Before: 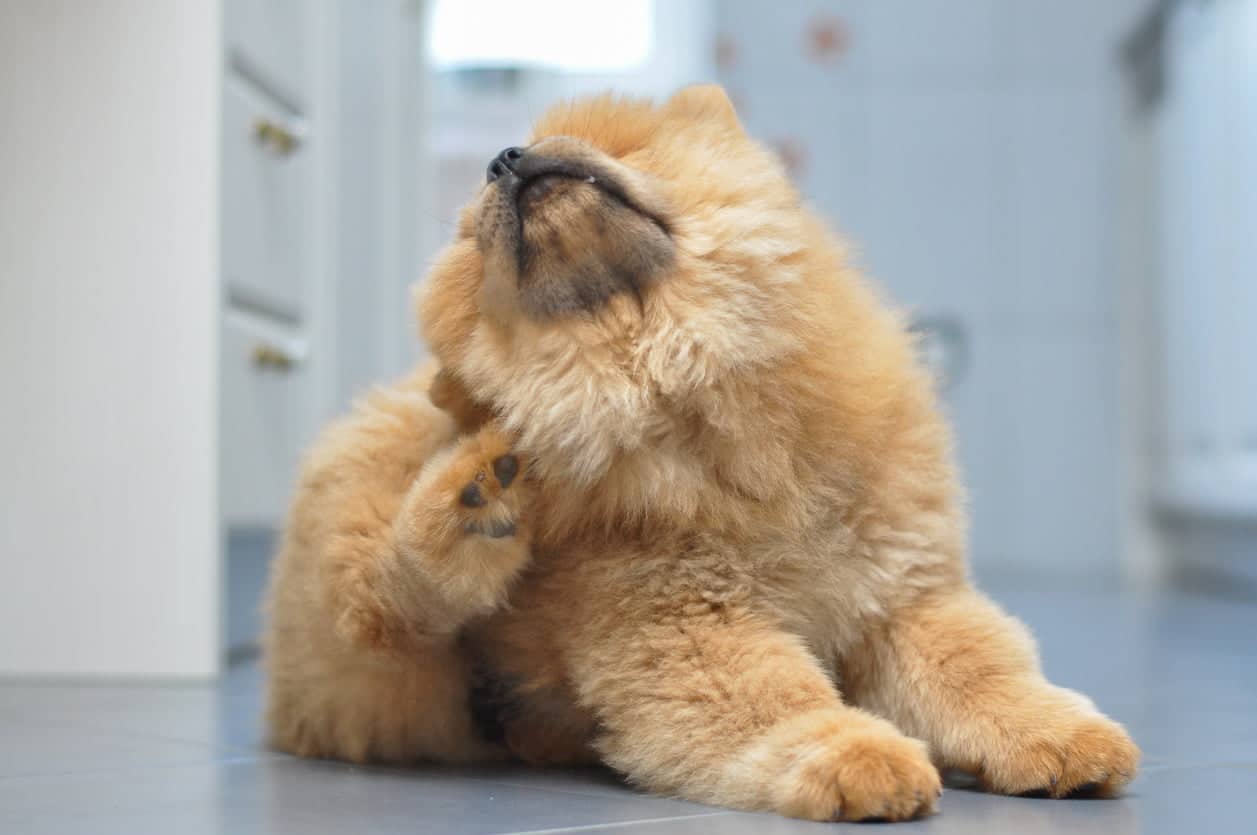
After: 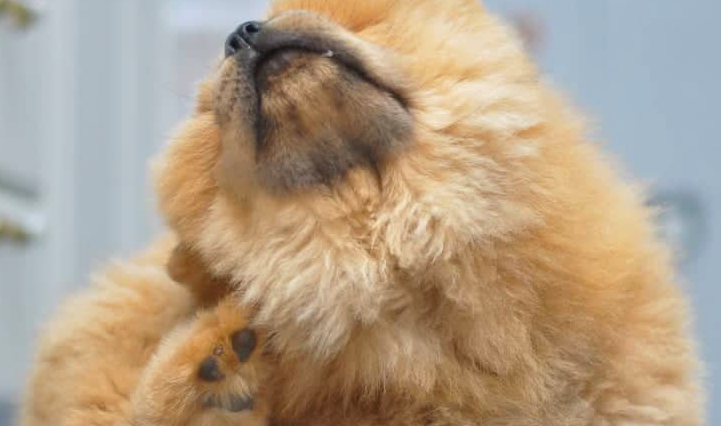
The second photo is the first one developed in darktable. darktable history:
color correction: highlights b* 0.038, saturation 1.12
crop: left 20.848%, top 15.092%, right 21.756%, bottom 33.817%
